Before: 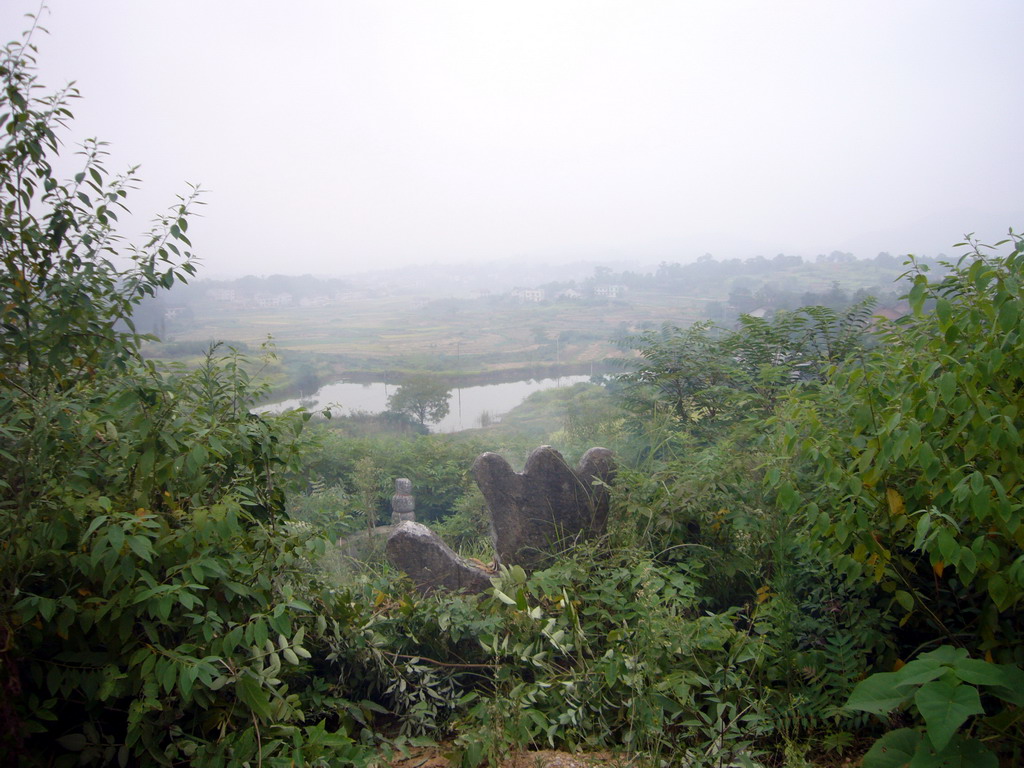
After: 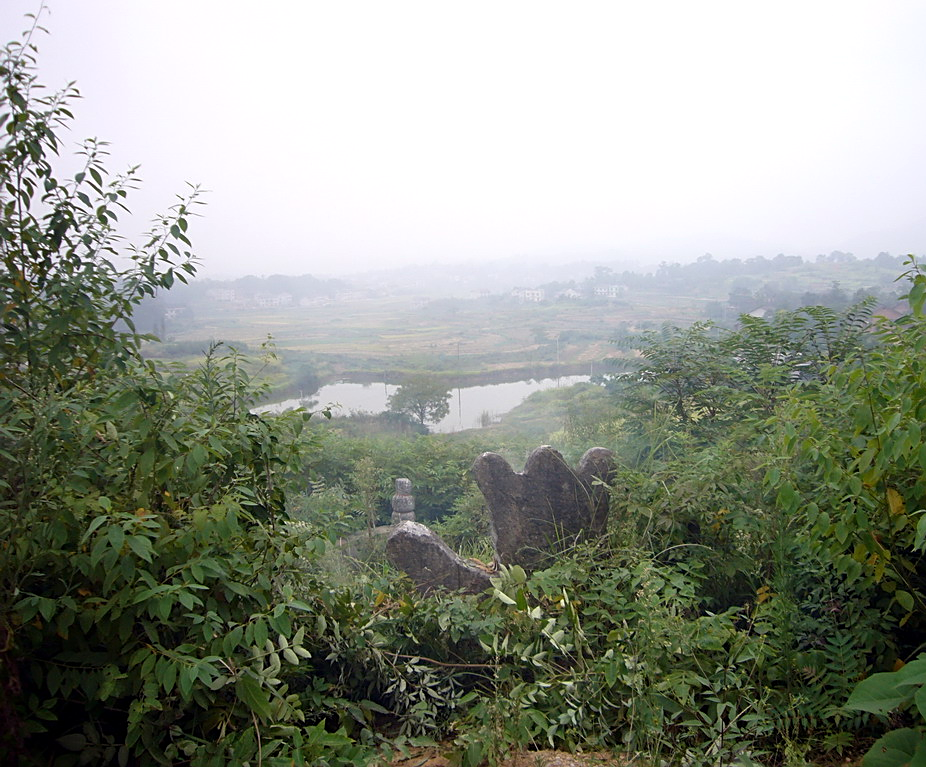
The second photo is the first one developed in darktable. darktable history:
exposure: exposure 0.129 EV, compensate exposure bias true, compensate highlight preservation false
crop: right 9.475%, bottom 0.027%
sharpen: on, module defaults
